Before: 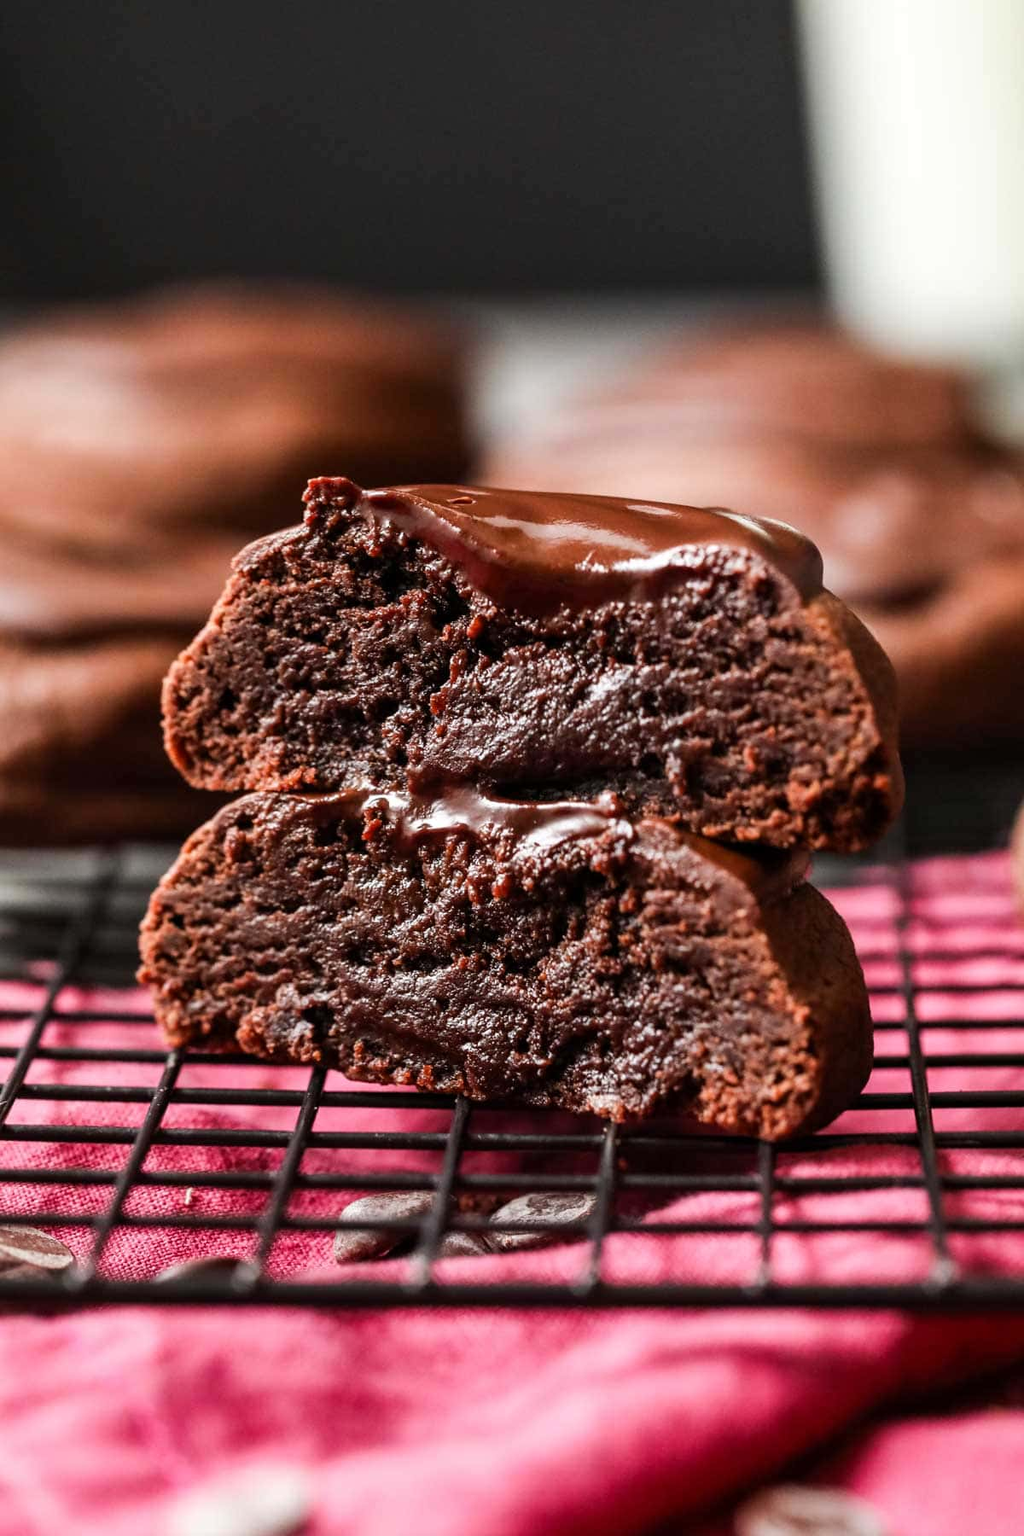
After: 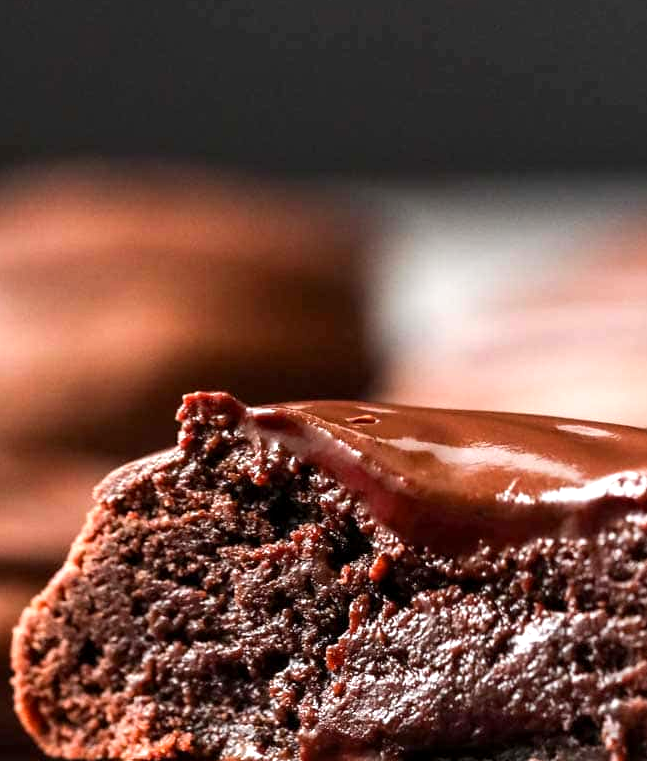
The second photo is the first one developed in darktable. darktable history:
crop: left 14.912%, top 9.307%, right 31.143%, bottom 48.377%
exposure: black level correction 0.001, exposure 0.499 EV, compensate exposure bias true, compensate highlight preservation false
